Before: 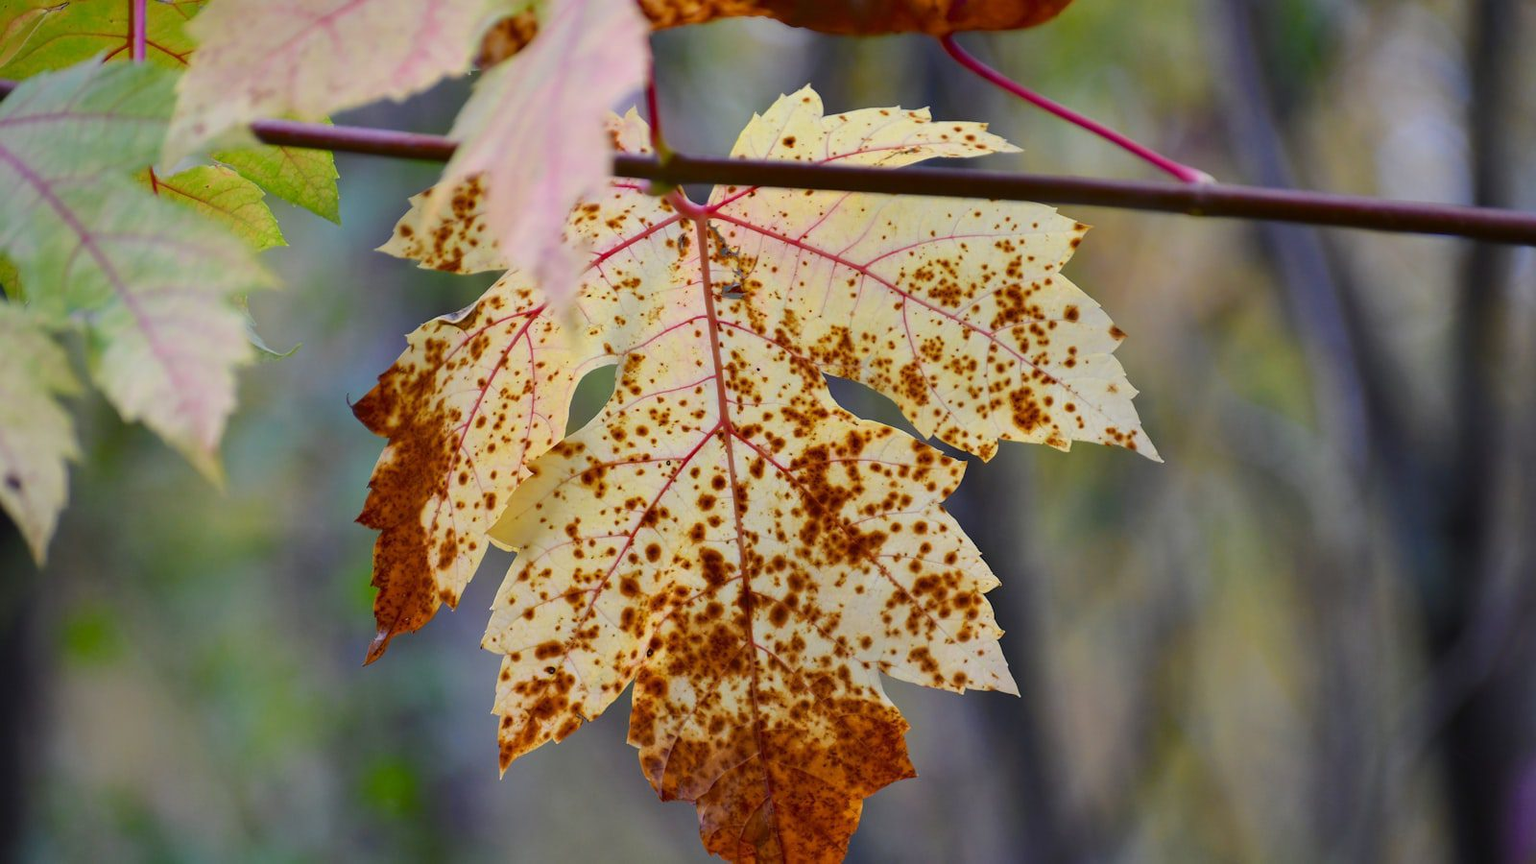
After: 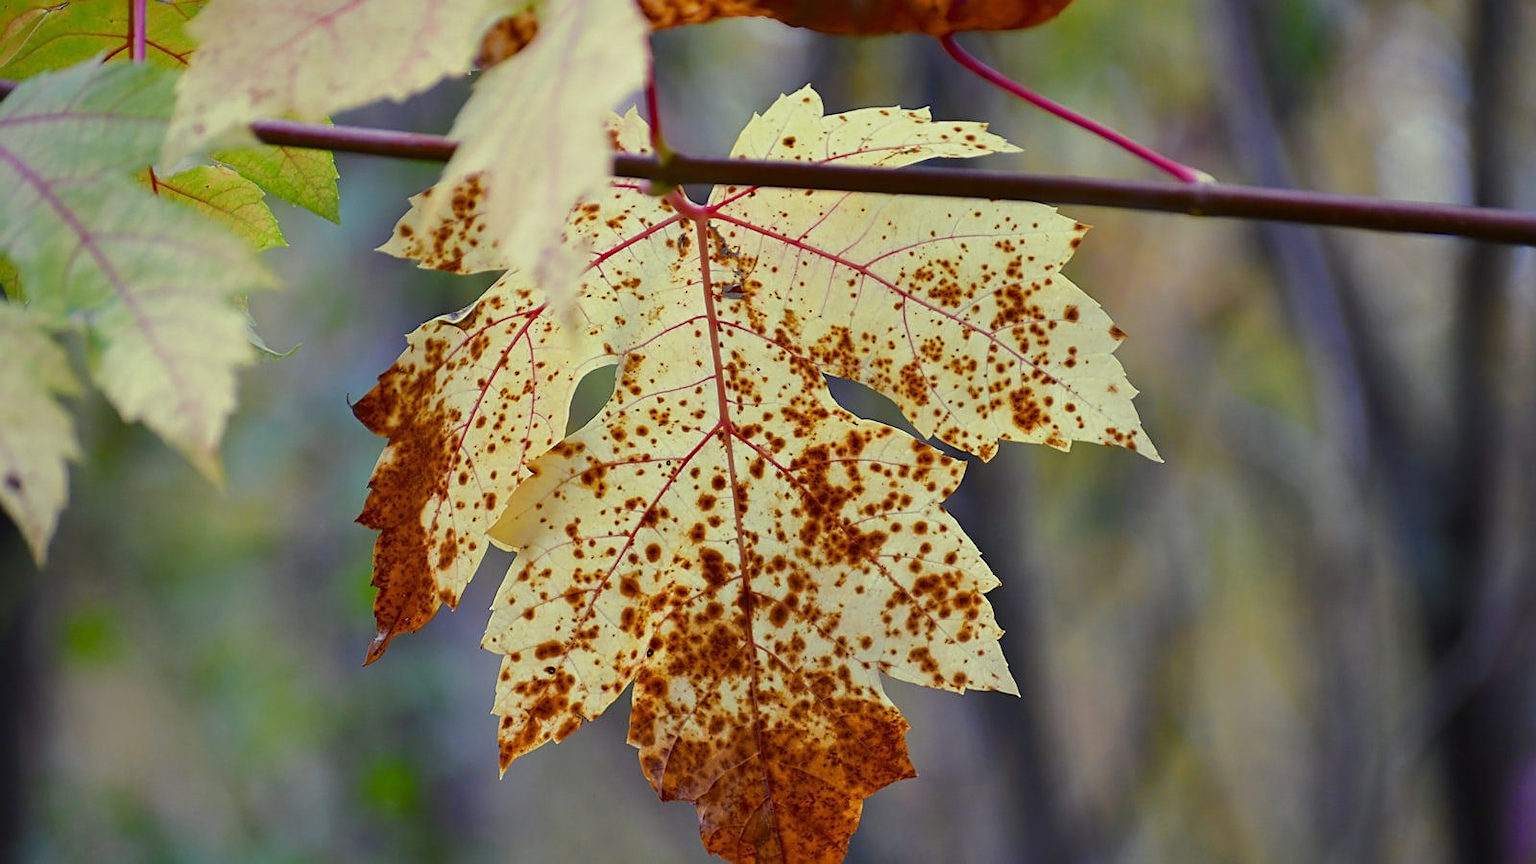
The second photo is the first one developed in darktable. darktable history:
exposure: compensate highlight preservation false
sharpen: on, module defaults
split-toning: shadows › hue 290.82°, shadows › saturation 0.34, highlights › saturation 0.38, balance 0, compress 50%
